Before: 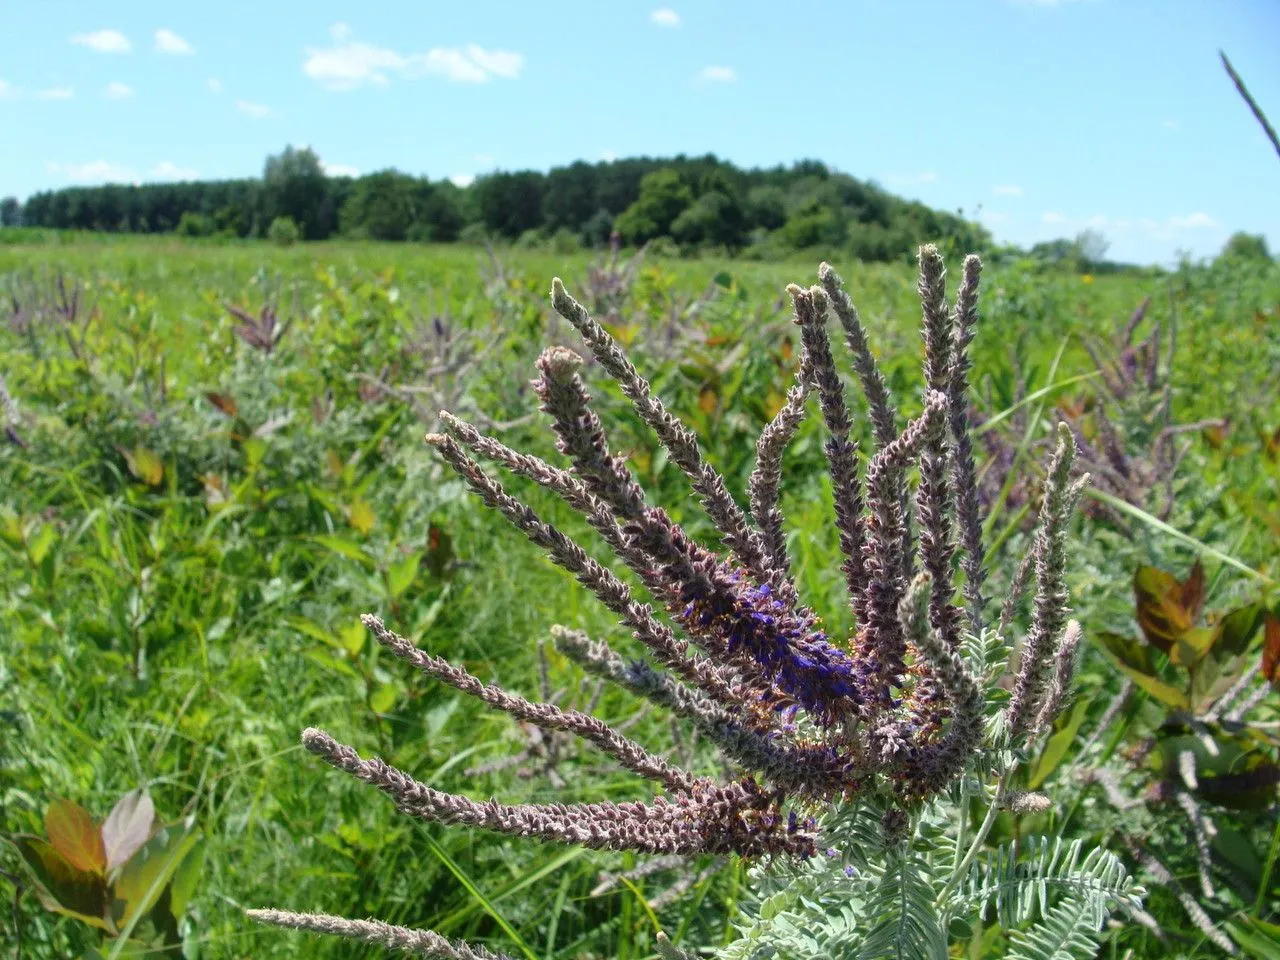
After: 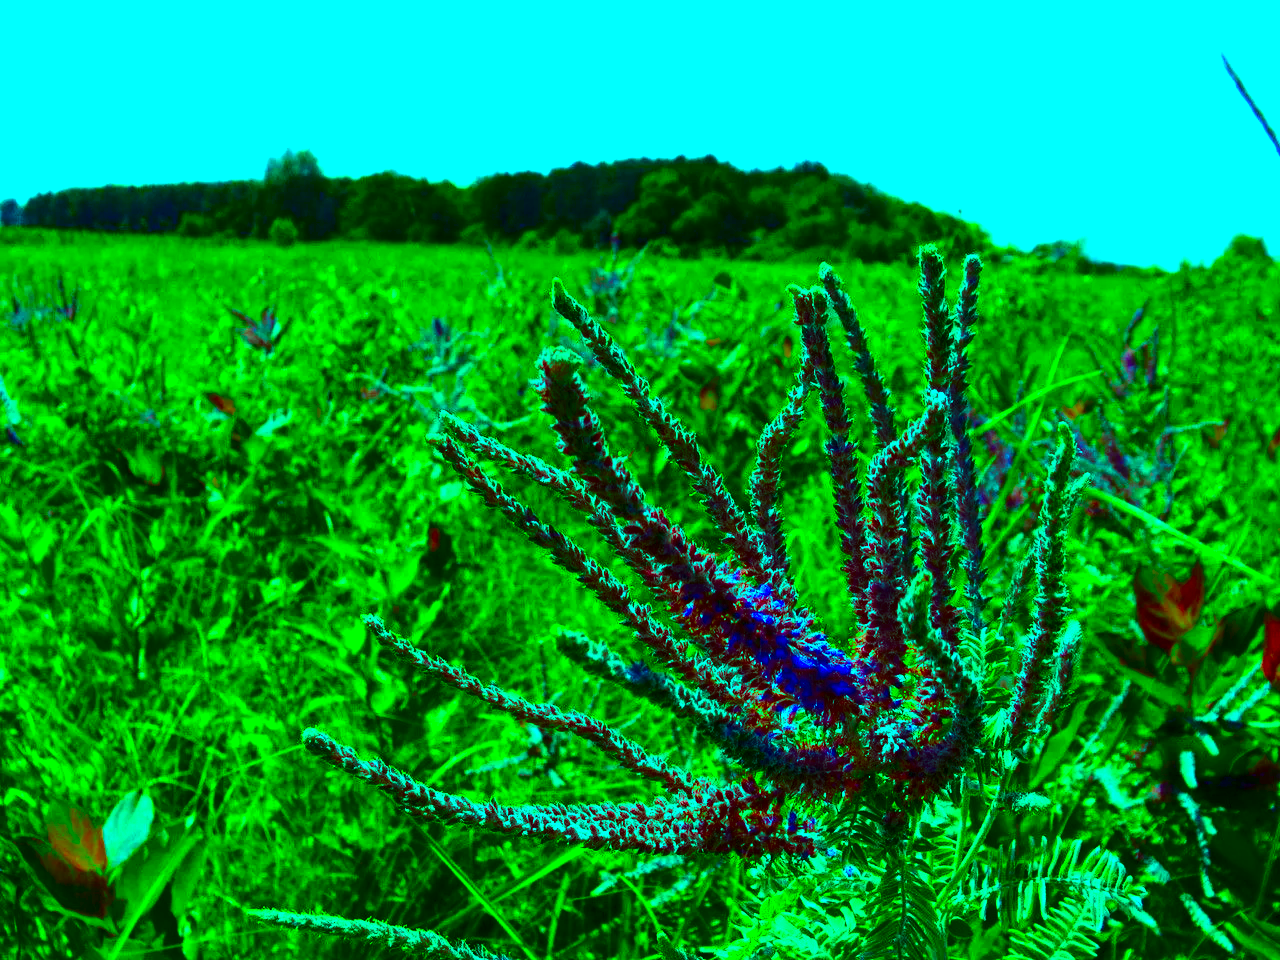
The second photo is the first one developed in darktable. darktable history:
color correction: highlights b* 0.013, saturation 2.1
contrast brightness saturation: contrast 0.216, brightness -0.183, saturation 0.241
color balance rgb: highlights gain › luminance 20.127%, highlights gain › chroma 13.048%, highlights gain › hue 174.18°, linear chroma grading › global chroma 14.384%, perceptual saturation grading › global saturation 19.497%
